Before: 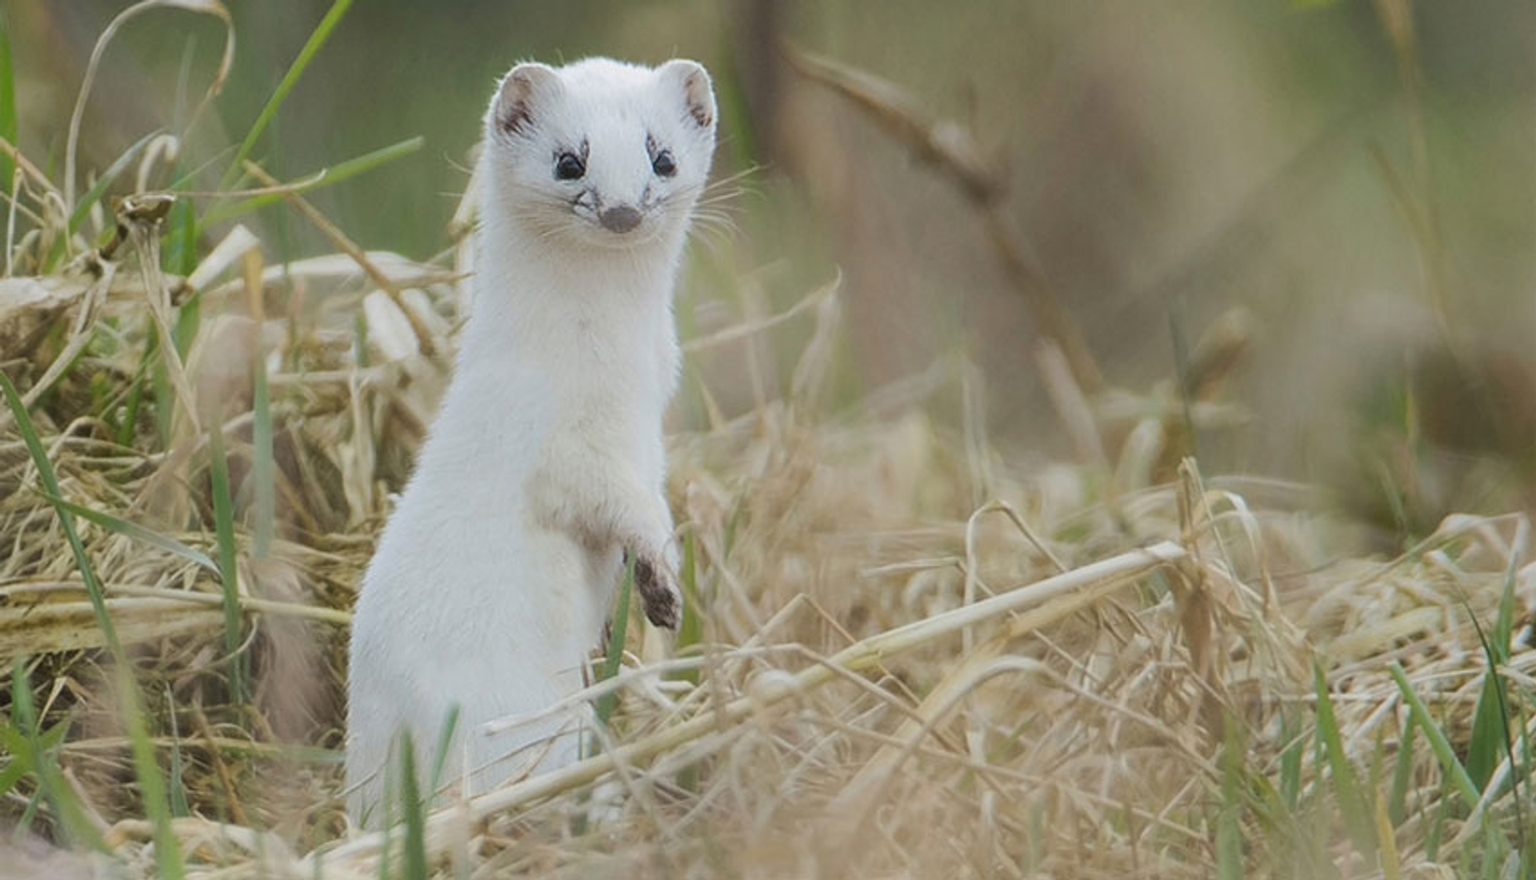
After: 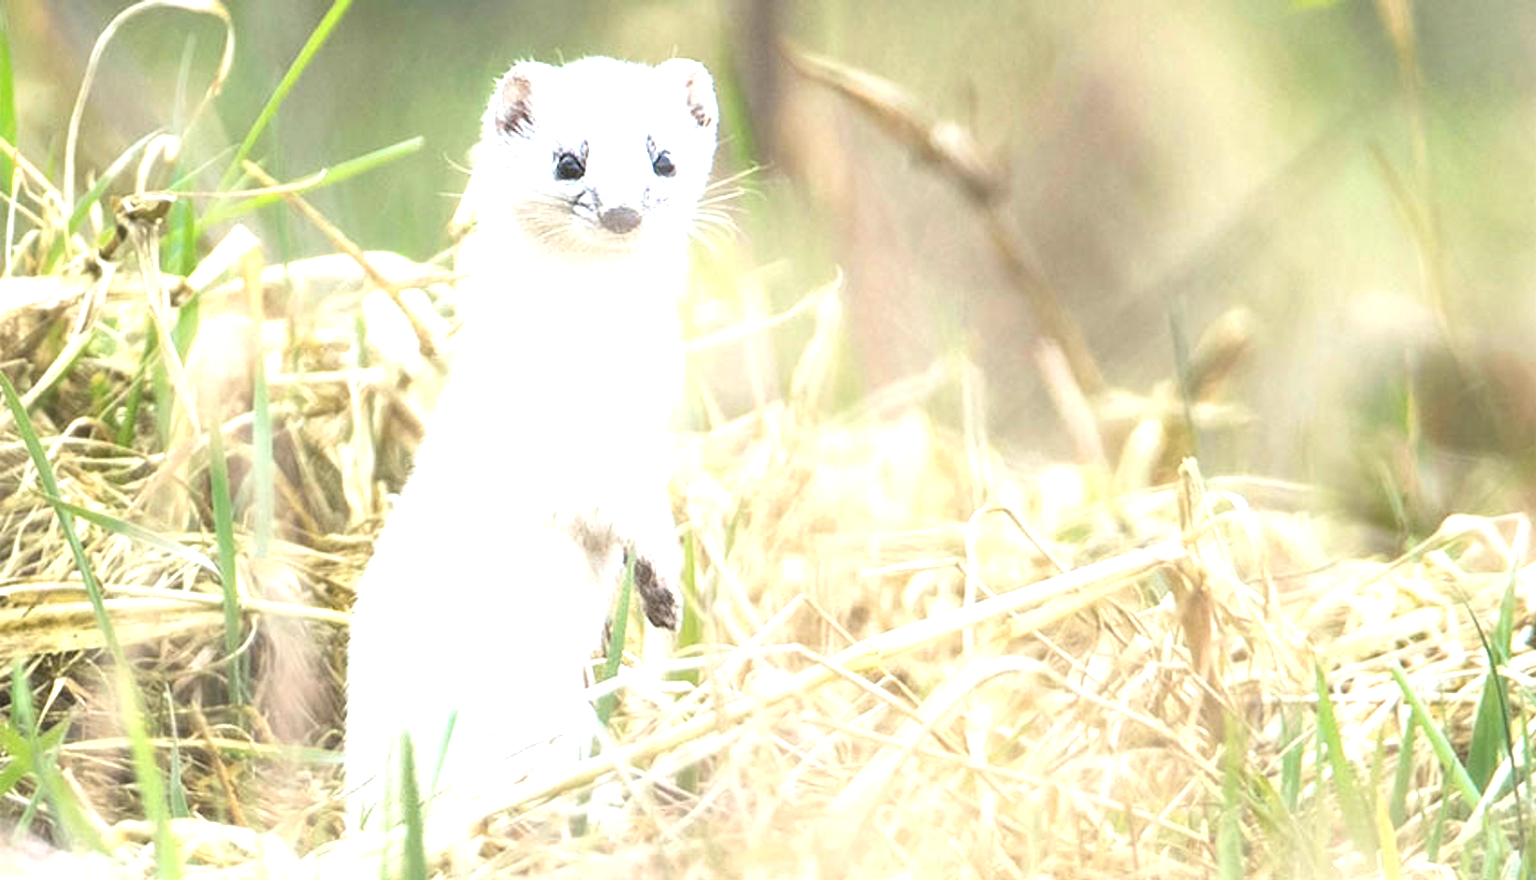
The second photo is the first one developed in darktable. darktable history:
exposure: black level correction 0, exposure 1.366 EV, compensate exposure bias true, compensate highlight preservation false
crop: left 0.074%
tone equalizer: -8 EV -0.402 EV, -7 EV -0.372 EV, -6 EV -0.296 EV, -5 EV -0.2 EV, -3 EV 0.256 EV, -2 EV 0.334 EV, -1 EV 0.371 EV, +0 EV 0.417 EV
